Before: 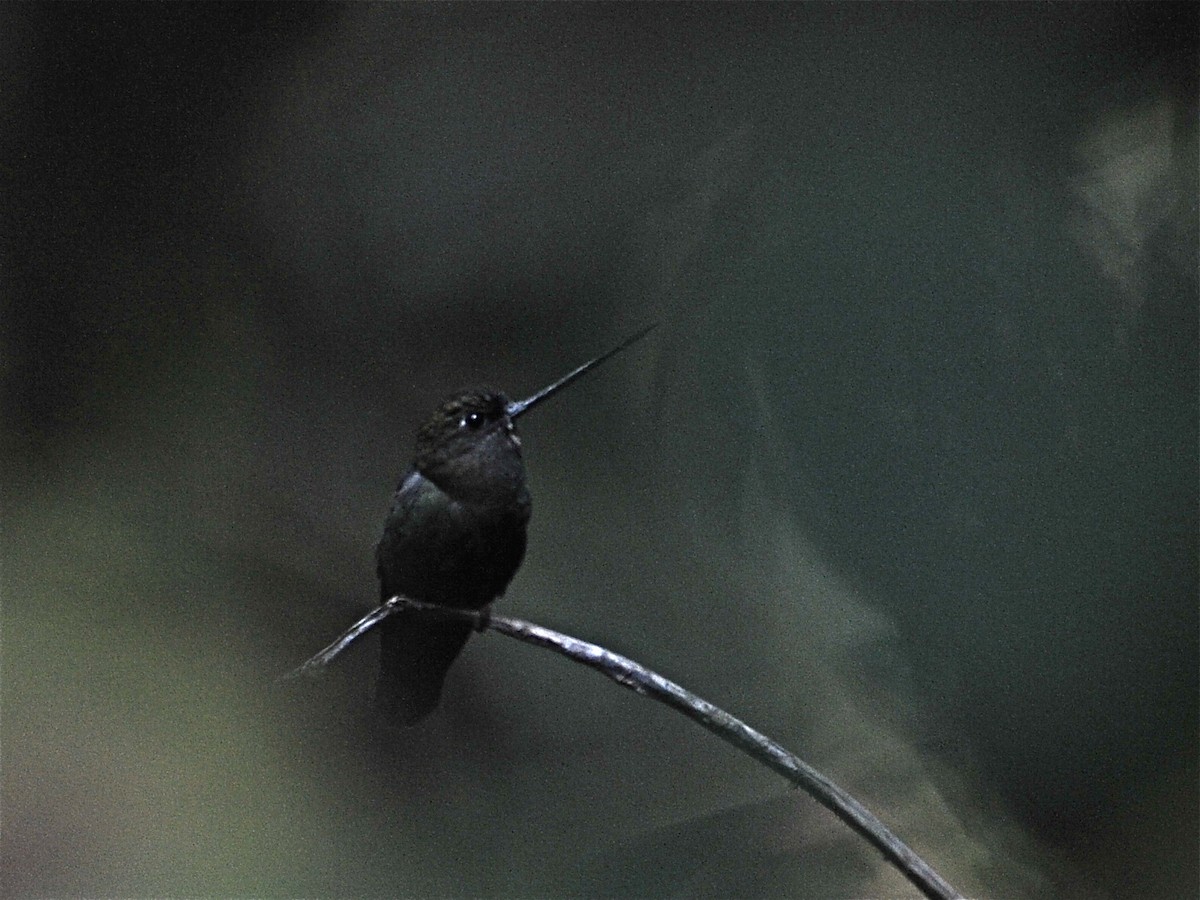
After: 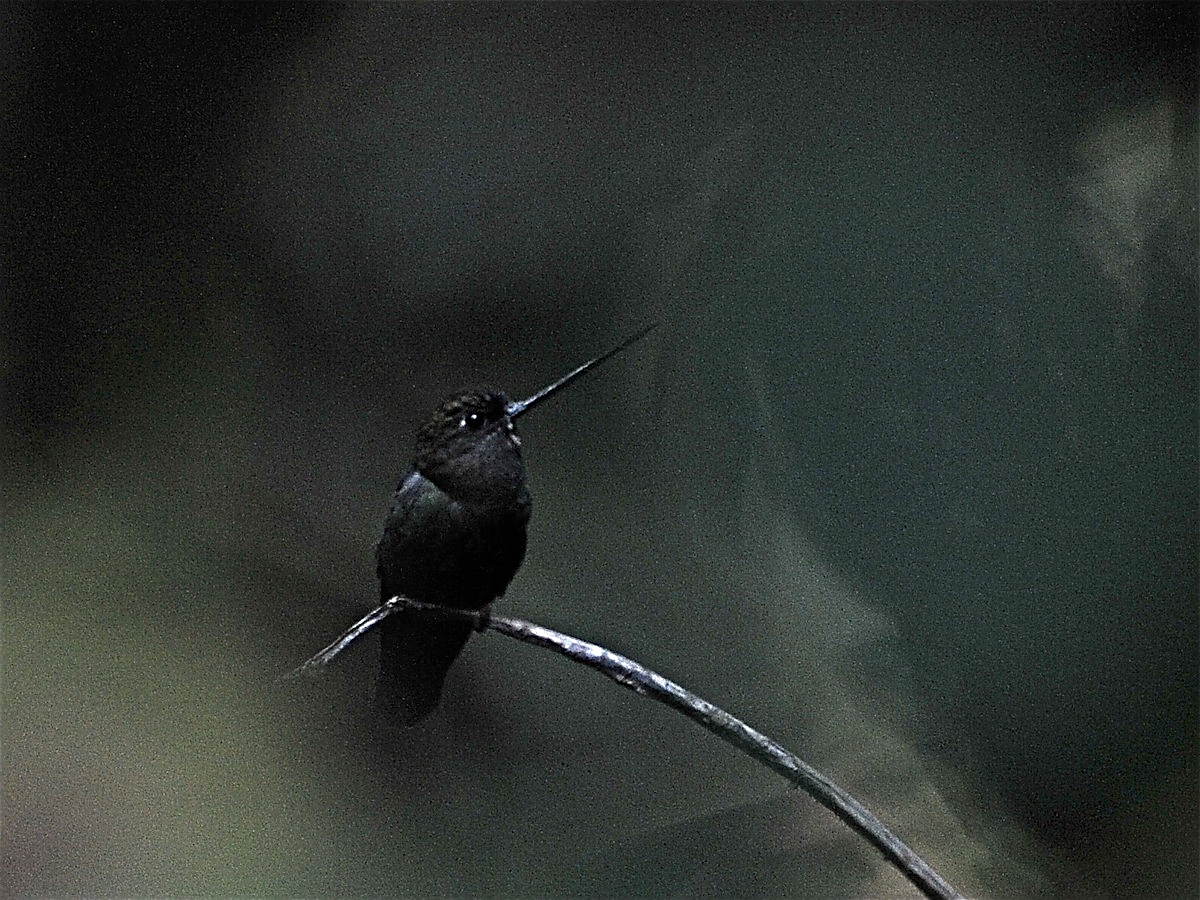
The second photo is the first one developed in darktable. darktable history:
sharpen: radius 1.356, amount 1.253, threshold 0.703
